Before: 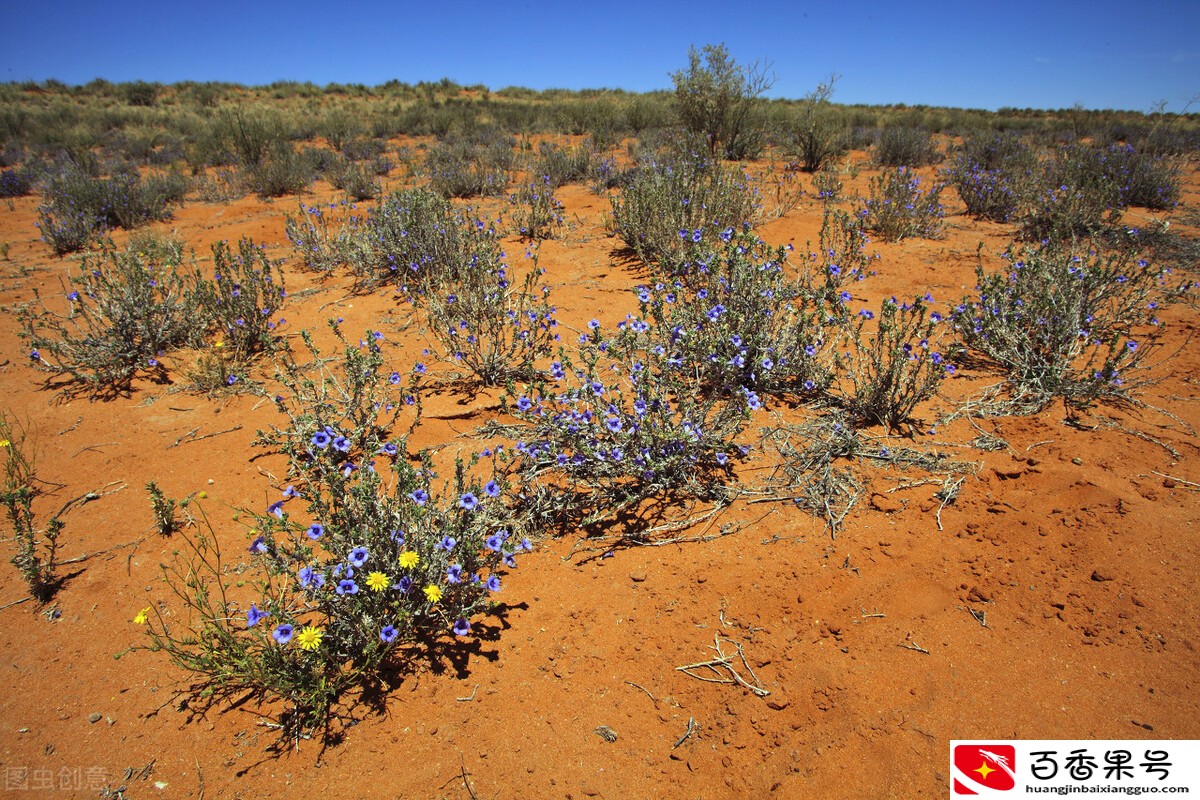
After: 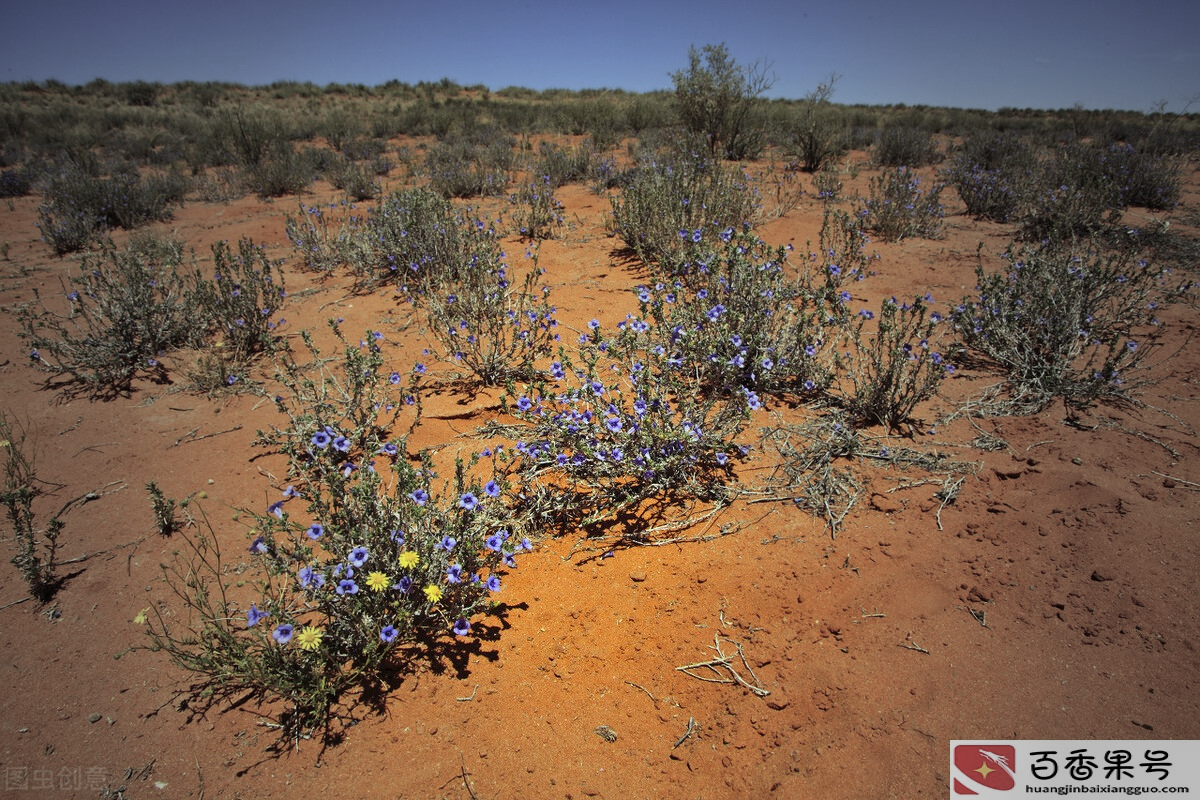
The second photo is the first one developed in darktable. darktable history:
vignetting: fall-off start 16.56%, fall-off radius 99.18%, center (-0.027, 0.402), width/height ratio 0.713
